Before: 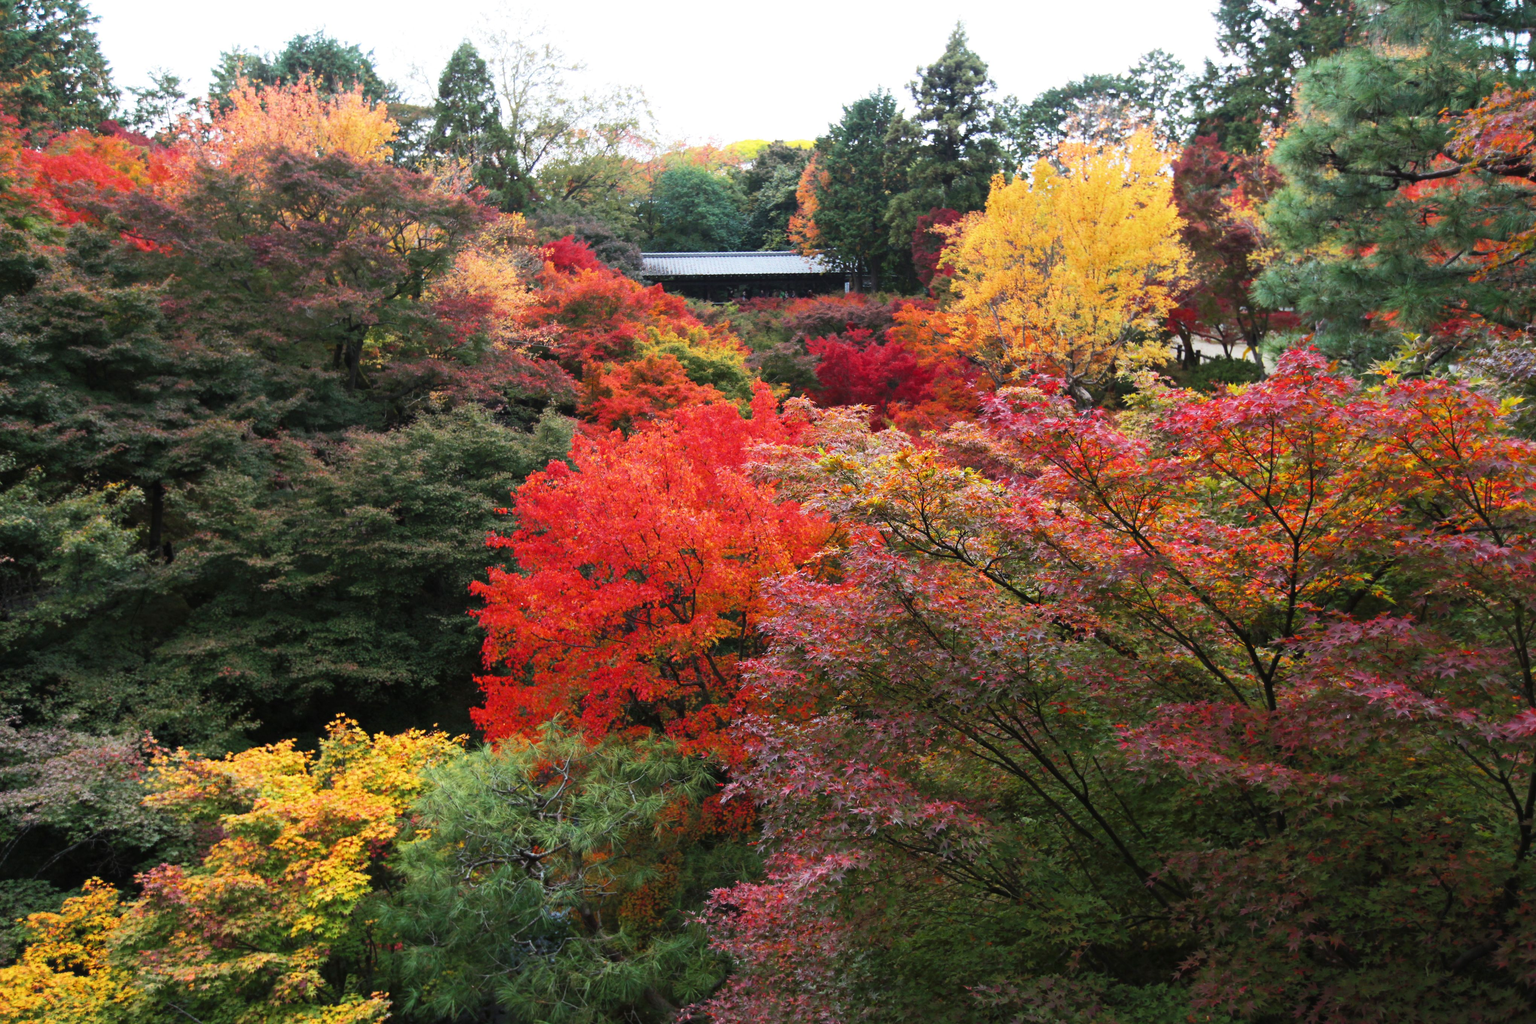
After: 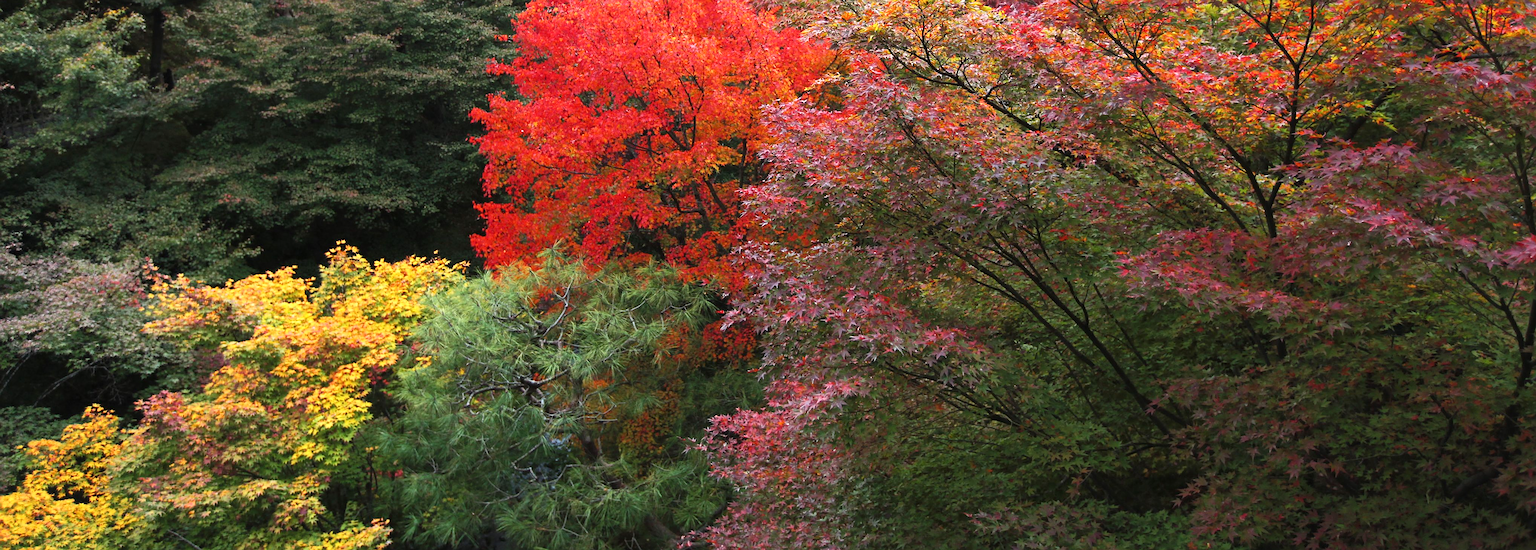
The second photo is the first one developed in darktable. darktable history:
exposure: exposure 0.29 EV, compensate highlight preservation false
sharpen: on, module defaults
crop and rotate: top 46.237%
